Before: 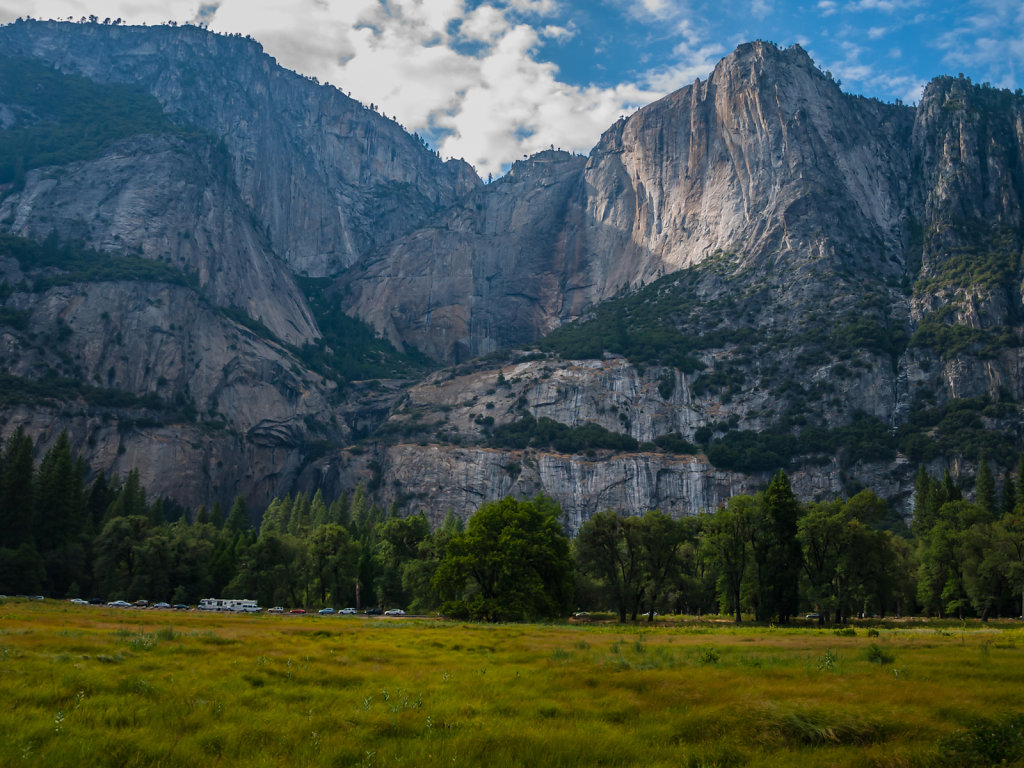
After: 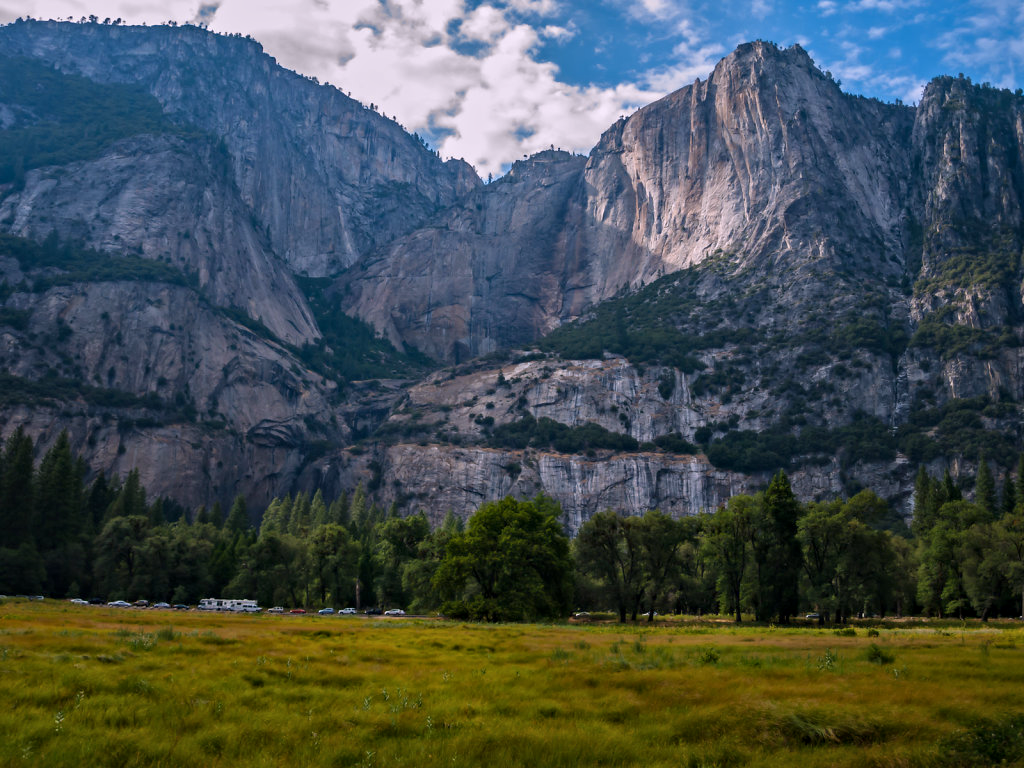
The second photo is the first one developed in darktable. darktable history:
contrast equalizer: y [[0.5, 0.5, 0.544, 0.569, 0.5, 0.5], [0.5 ×6], [0.5 ×6], [0 ×6], [0 ×6]]
white balance: red 1.05, blue 1.072
